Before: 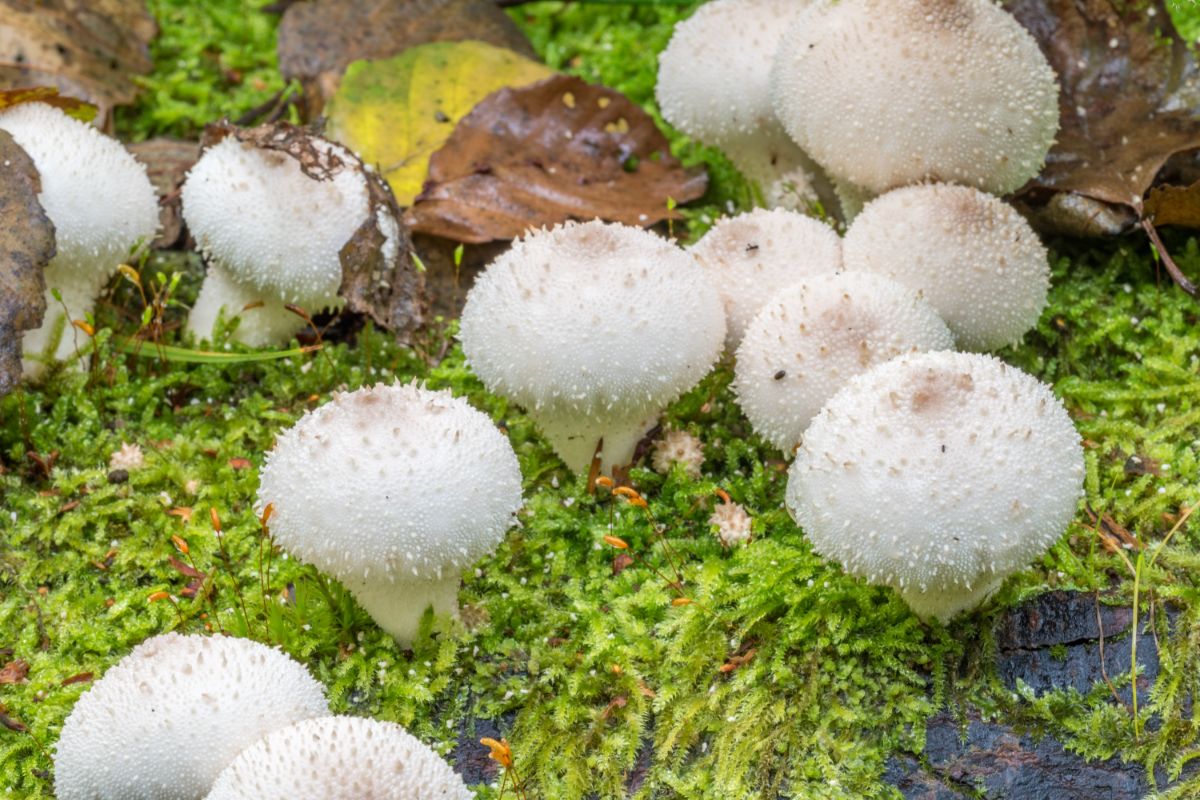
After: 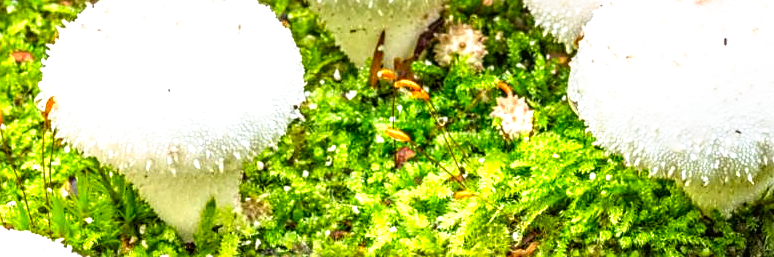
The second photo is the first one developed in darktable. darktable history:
crop: left 18.203%, top 50.924%, right 17.297%, bottom 16.896%
local contrast: on, module defaults
sharpen: on, module defaults
contrast brightness saturation: contrast 0.085, saturation 0.203
tone curve: curves: ch0 [(0, 0) (0.003, 0.028) (0.011, 0.028) (0.025, 0.026) (0.044, 0.036) (0.069, 0.06) (0.1, 0.101) (0.136, 0.15) (0.177, 0.203) (0.224, 0.271) (0.277, 0.345) (0.335, 0.422) (0.399, 0.515) (0.468, 0.611) (0.543, 0.716) (0.623, 0.826) (0.709, 0.942) (0.801, 0.992) (0.898, 1) (1, 1)], preserve colors none
